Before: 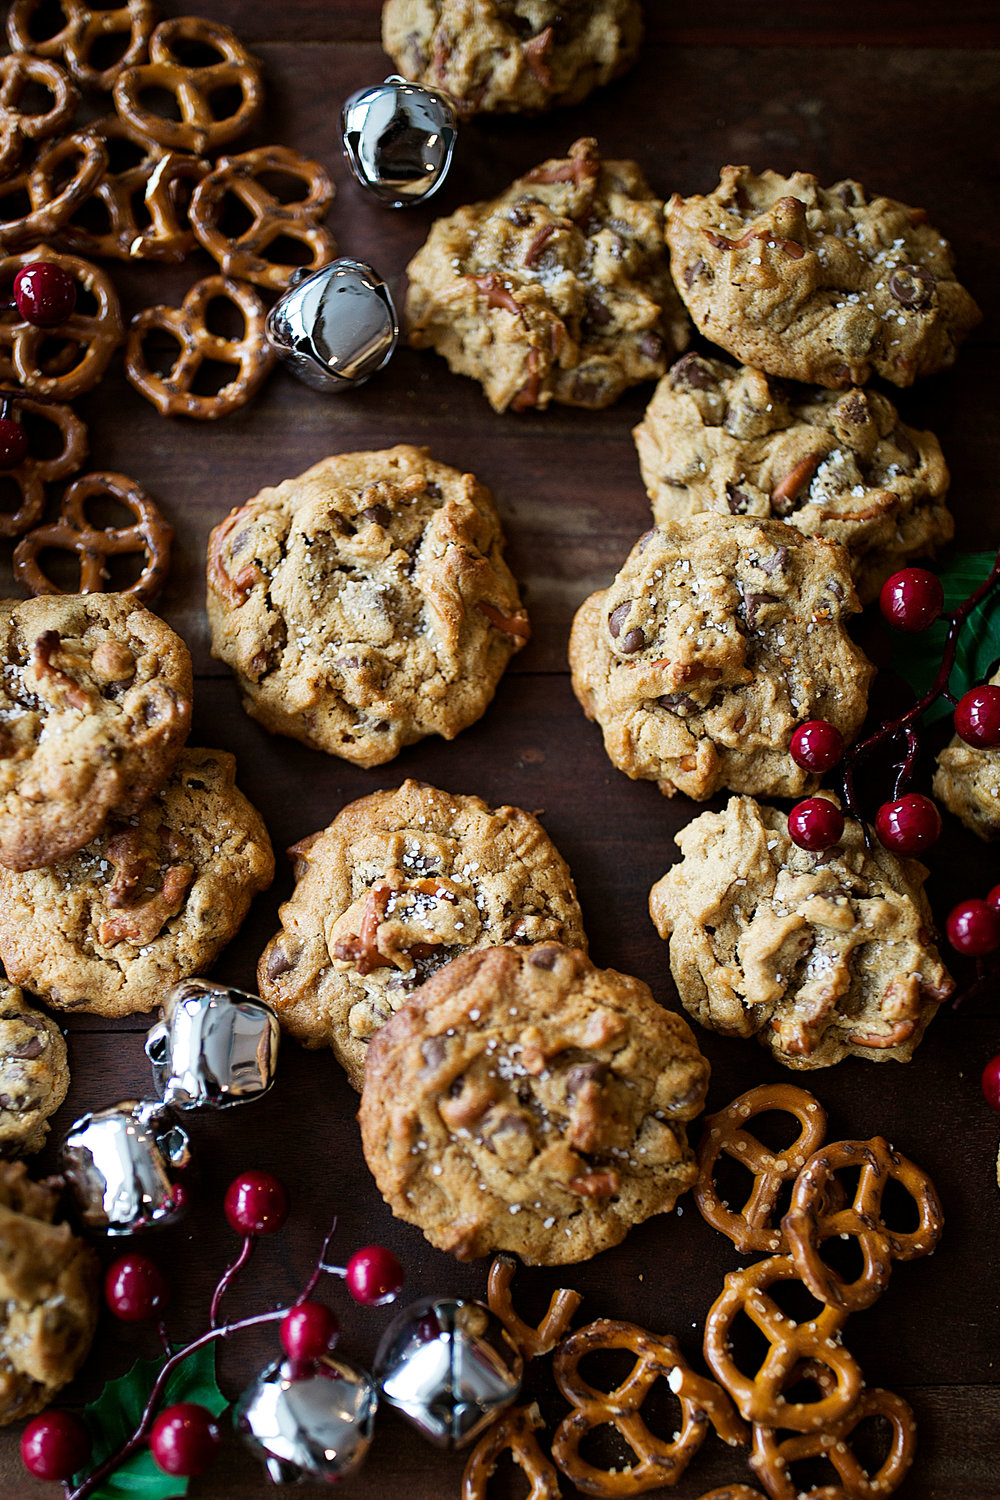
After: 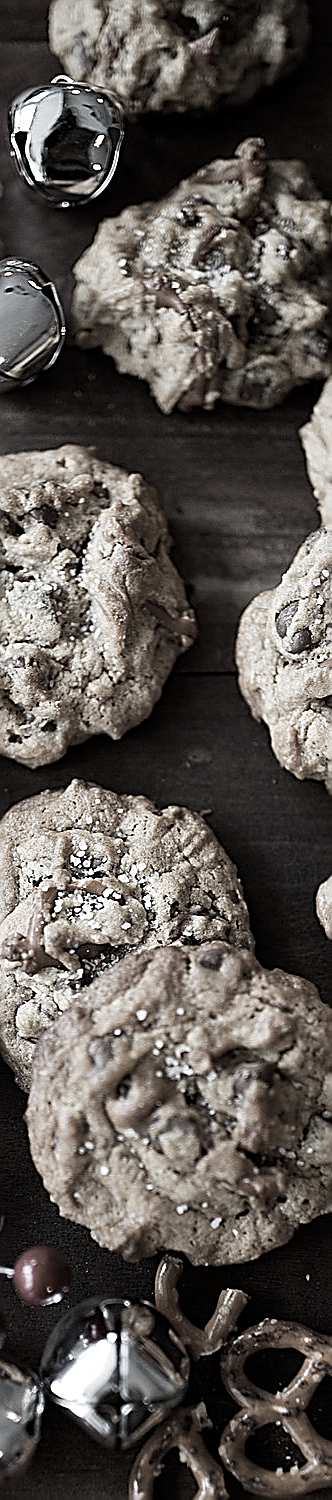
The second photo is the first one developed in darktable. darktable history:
white balance: emerald 1
sharpen: amount 1
color correction: saturation 0.2
crop: left 33.36%, right 33.36%
